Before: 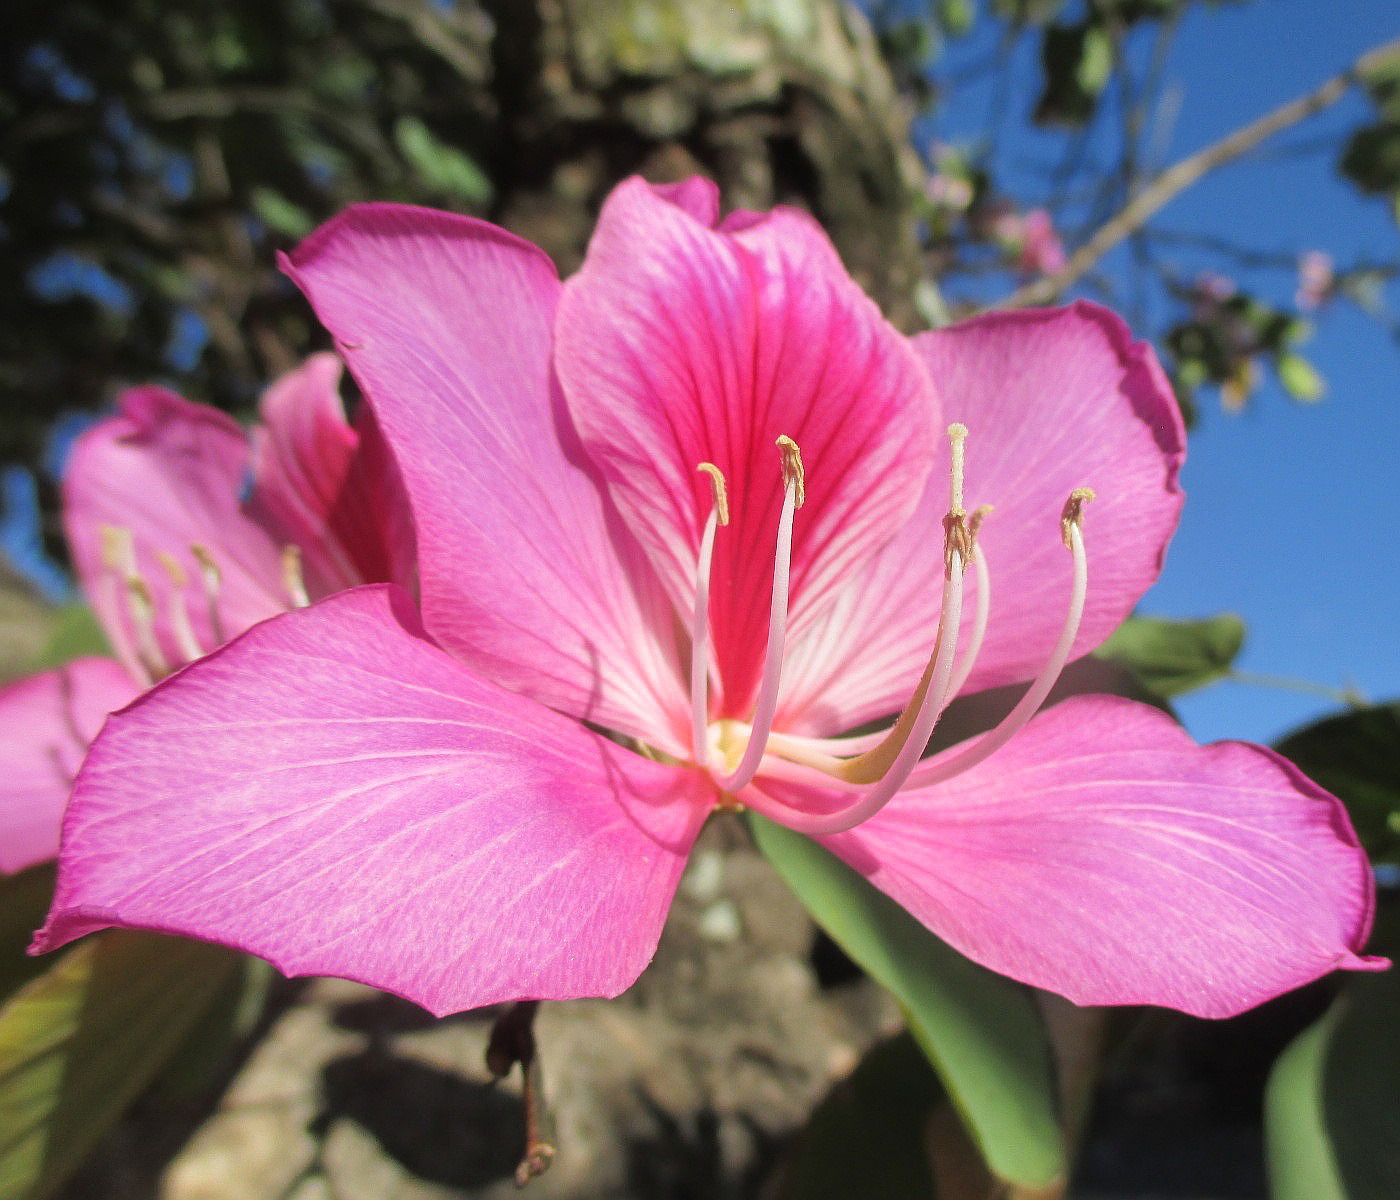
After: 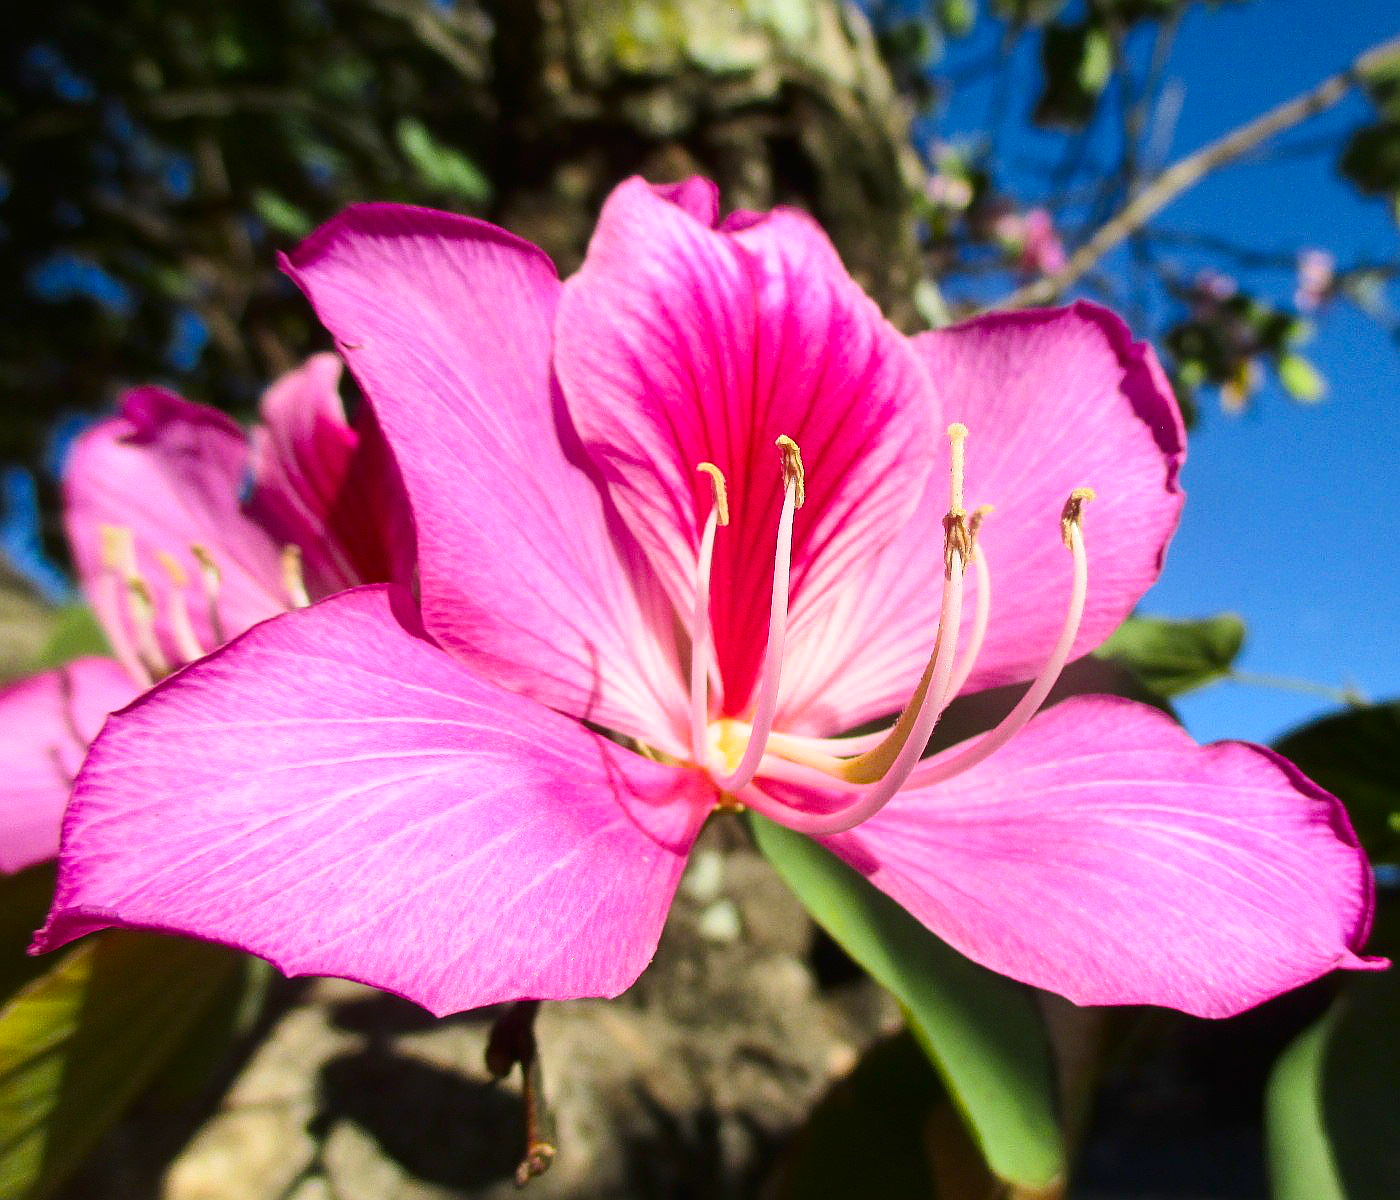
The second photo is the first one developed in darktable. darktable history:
contrast brightness saturation: contrast 0.28
color balance rgb: perceptual saturation grading › global saturation 25%, global vibrance 20%
